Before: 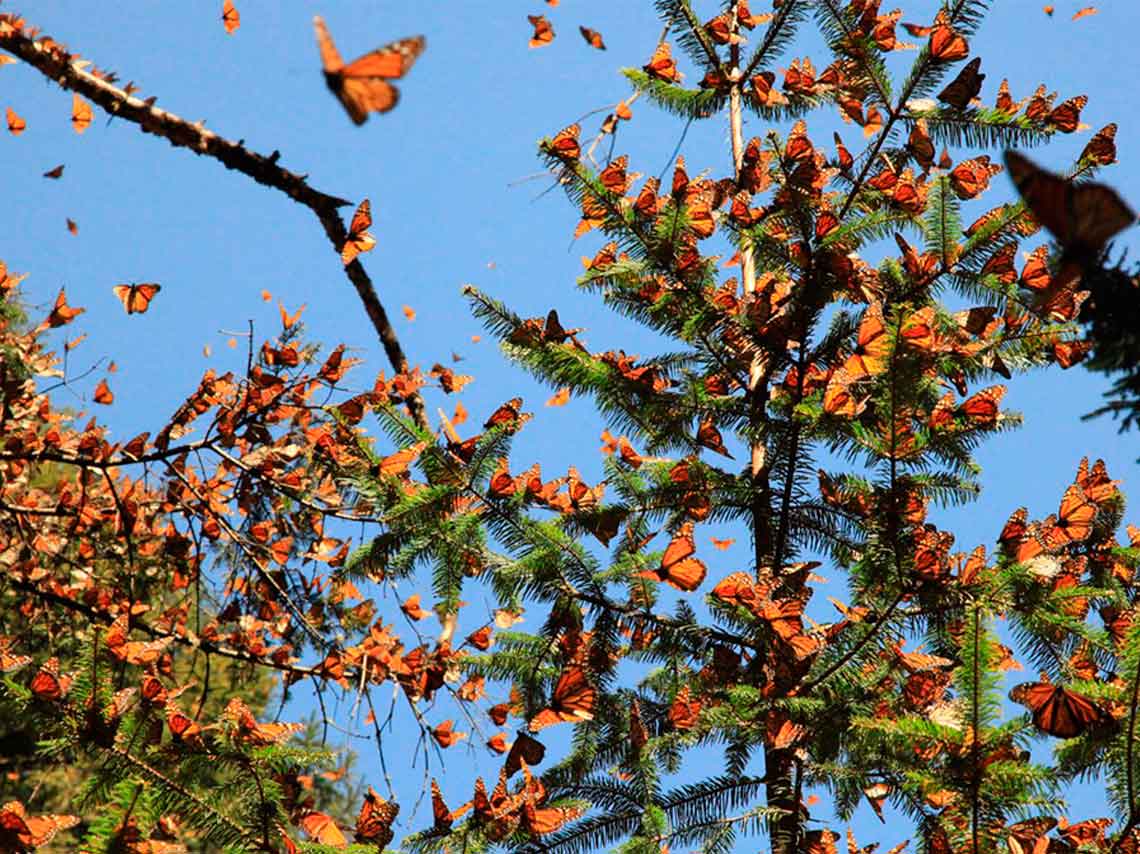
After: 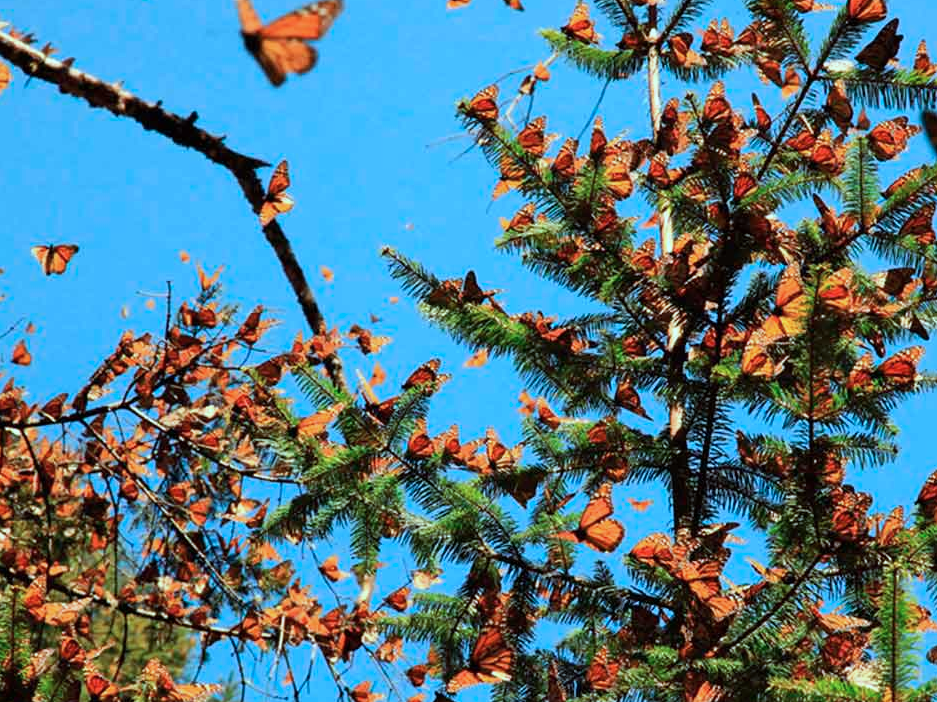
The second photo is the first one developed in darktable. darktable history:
crop and rotate: left 7.196%, top 4.574%, right 10.605%, bottom 13.178%
color correction: highlights a* -11.71, highlights b* -15.58
tone curve: curves: ch0 [(0, 0) (0.003, 0.003) (0.011, 0.011) (0.025, 0.024) (0.044, 0.044) (0.069, 0.068) (0.1, 0.098) (0.136, 0.133) (0.177, 0.174) (0.224, 0.22) (0.277, 0.272) (0.335, 0.329) (0.399, 0.392) (0.468, 0.46) (0.543, 0.546) (0.623, 0.626) (0.709, 0.711) (0.801, 0.802) (0.898, 0.898) (1, 1)], preserve colors none
